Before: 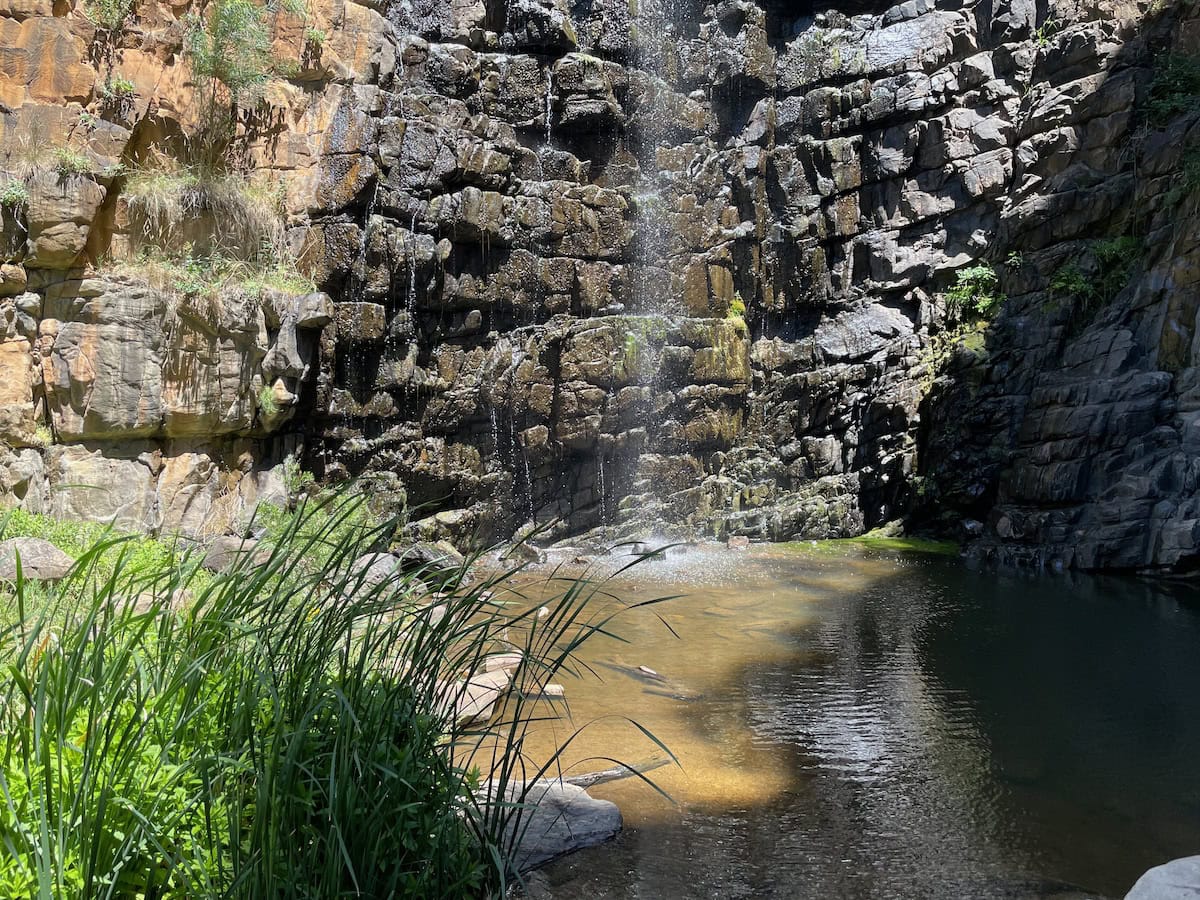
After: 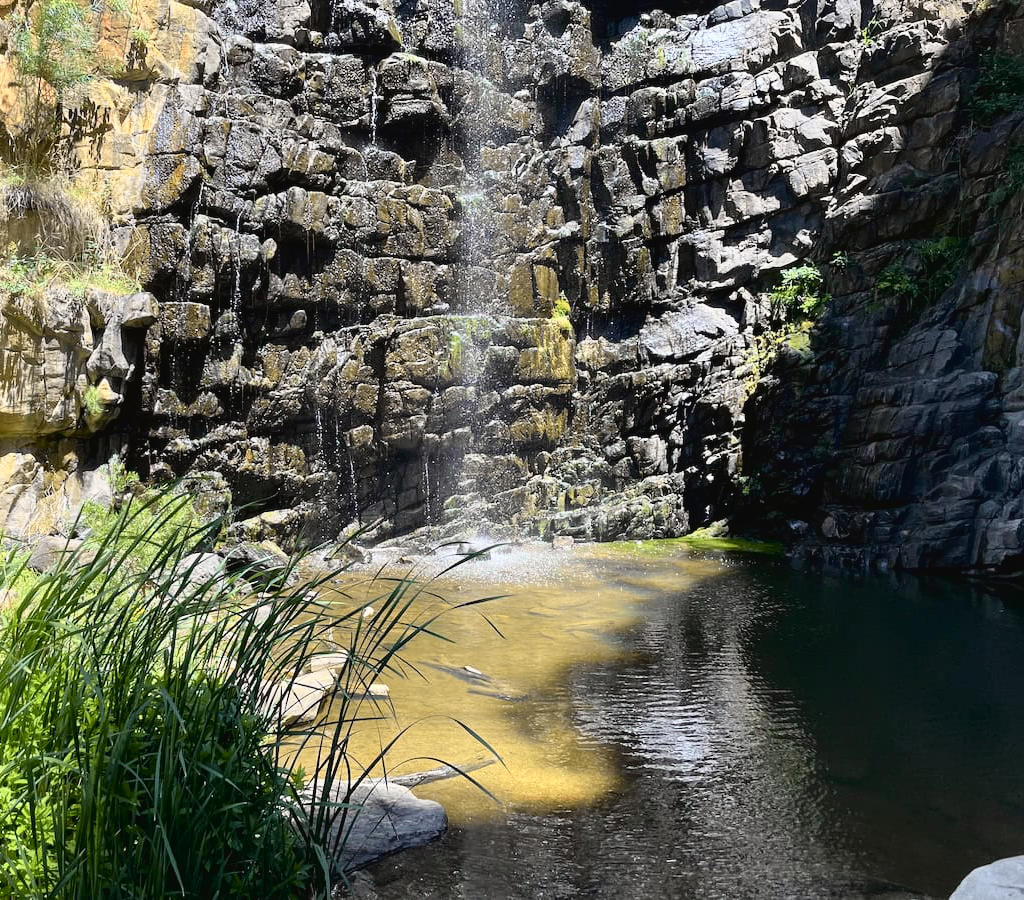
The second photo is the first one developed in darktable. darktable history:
crop and rotate: left 14.584%
tone curve: curves: ch0 [(0, 0.024) (0.049, 0.038) (0.176, 0.162) (0.311, 0.337) (0.416, 0.471) (0.565, 0.658) (0.817, 0.911) (1, 1)]; ch1 [(0, 0) (0.339, 0.358) (0.445, 0.439) (0.476, 0.47) (0.504, 0.504) (0.53, 0.511) (0.557, 0.558) (0.627, 0.664) (0.728, 0.786) (1, 1)]; ch2 [(0, 0) (0.327, 0.324) (0.417, 0.44) (0.46, 0.453) (0.502, 0.504) (0.526, 0.52) (0.549, 0.561) (0.619, 0.657) (0.76, 0.765) (1, 1)], color space Lab, independent channels, preserve colors none
